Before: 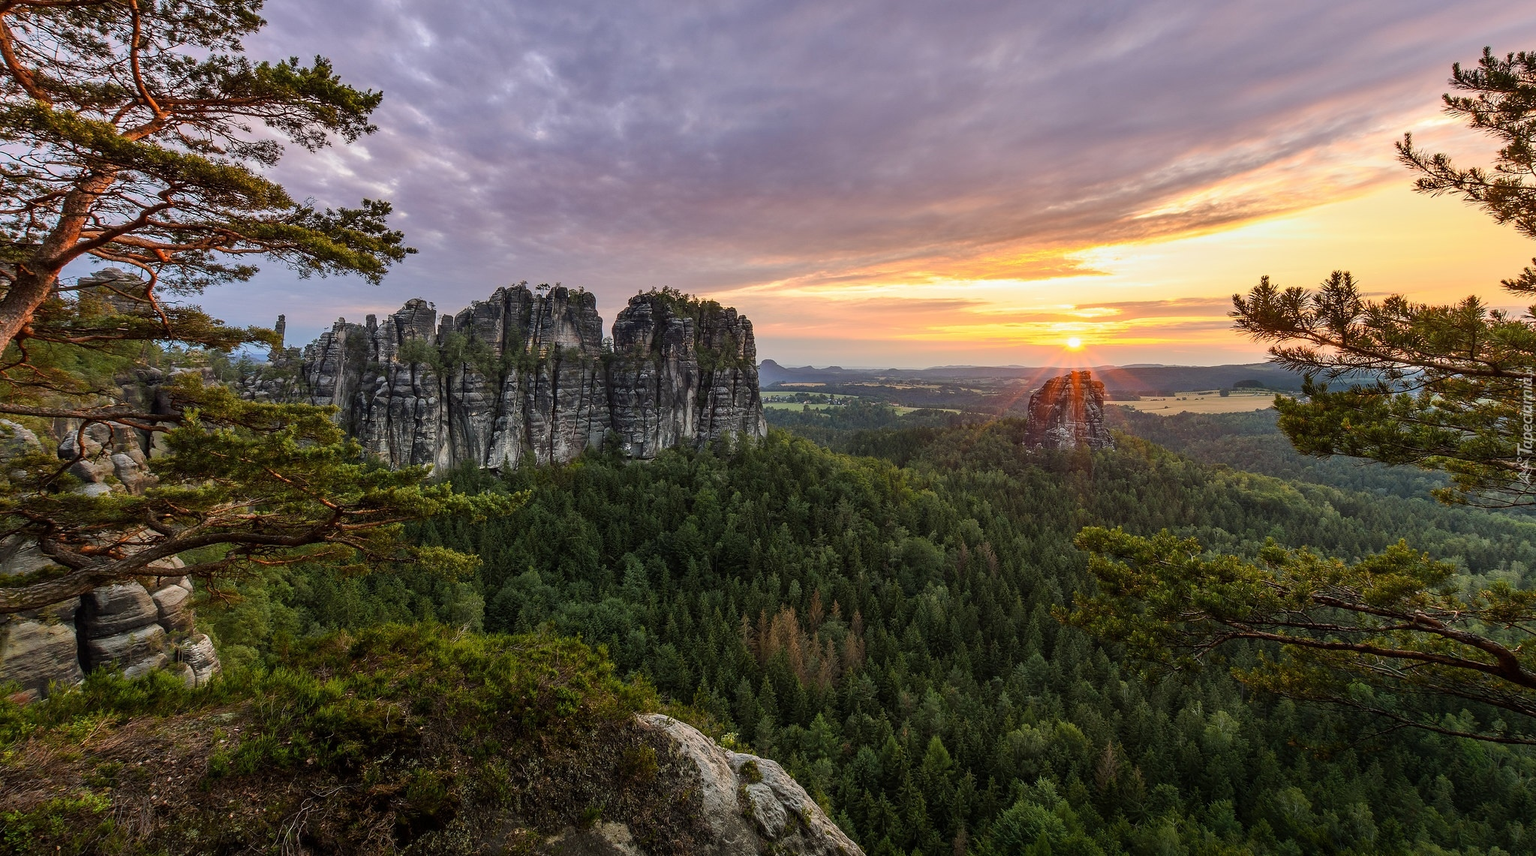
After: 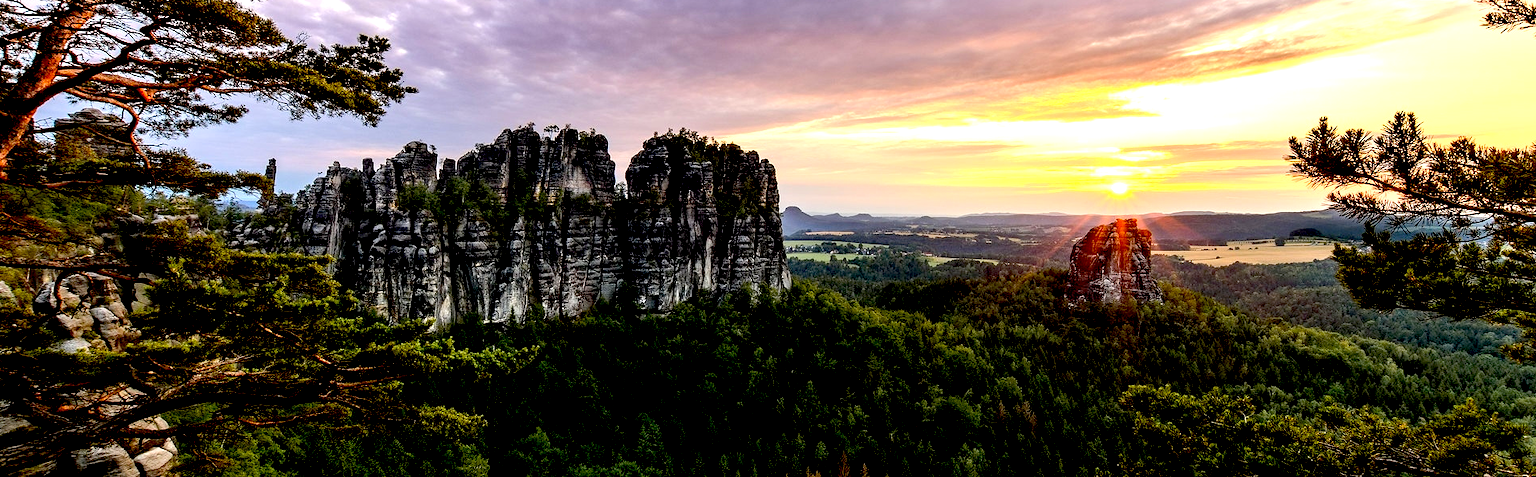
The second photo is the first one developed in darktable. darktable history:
tone equalizer: -8 EV -0.445 EV, -7 EV -0.401 EV, -6 EV -0.309 EV, -5 EV -0.237 EV, -3 EV 0.2 EV, -2 EV 0.331 EV, -1 EV 0.367 EV, +0 EV 0.421 EV, edges refinement/feathering 500, mask exposure compensation -1.57 EV, preserve details no
crop: left 1.764%, top 19.538%, right 4.655%, bottom 28.239%
exposure: black level correction 0.04, exposure 0.498 EV, compensate exposure bias true, compensate highlight preservation false
